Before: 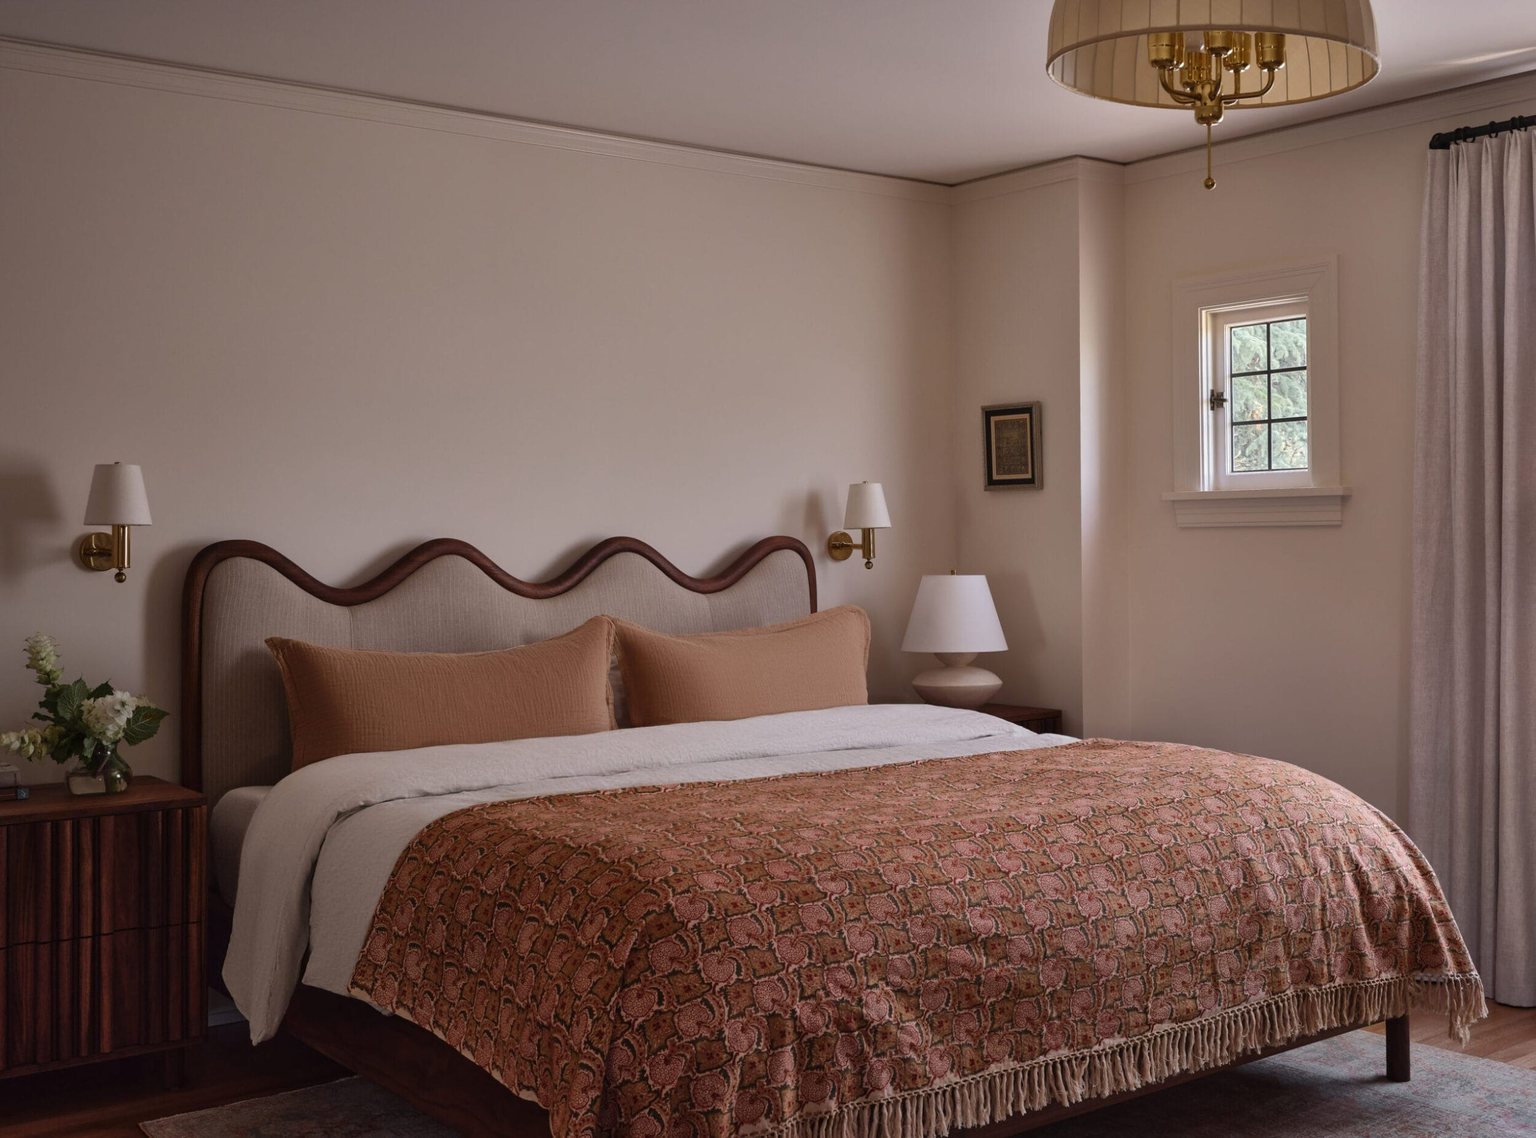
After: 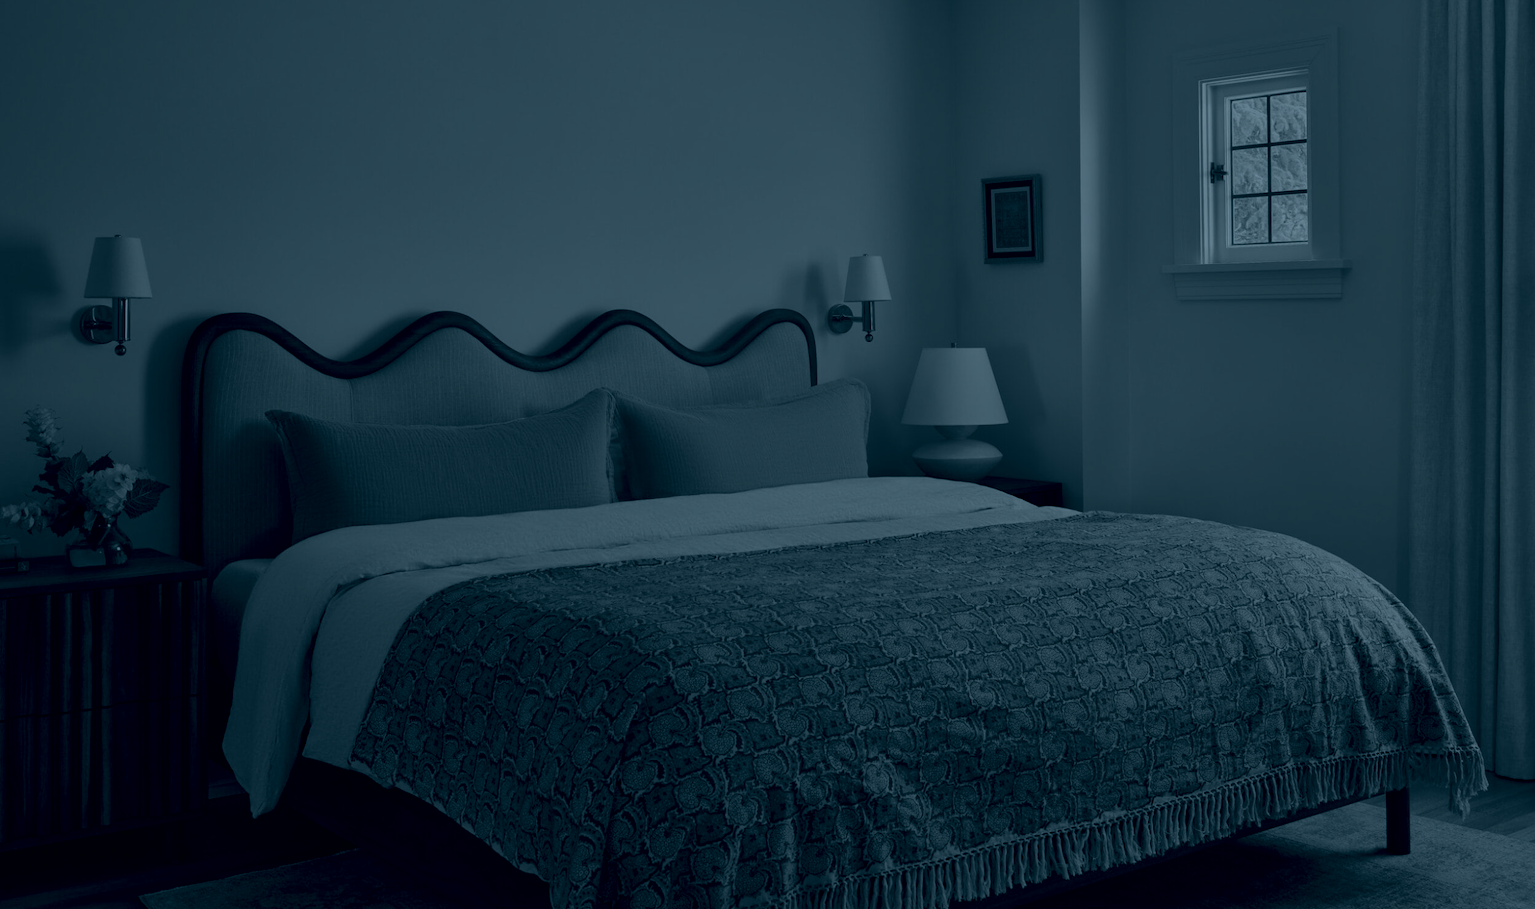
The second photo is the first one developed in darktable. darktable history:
crop and rotate: top 19.998%
colorize: hue 194.4°, saturation 29%, source mix 61.75%, lightness 3.98%, version 1
